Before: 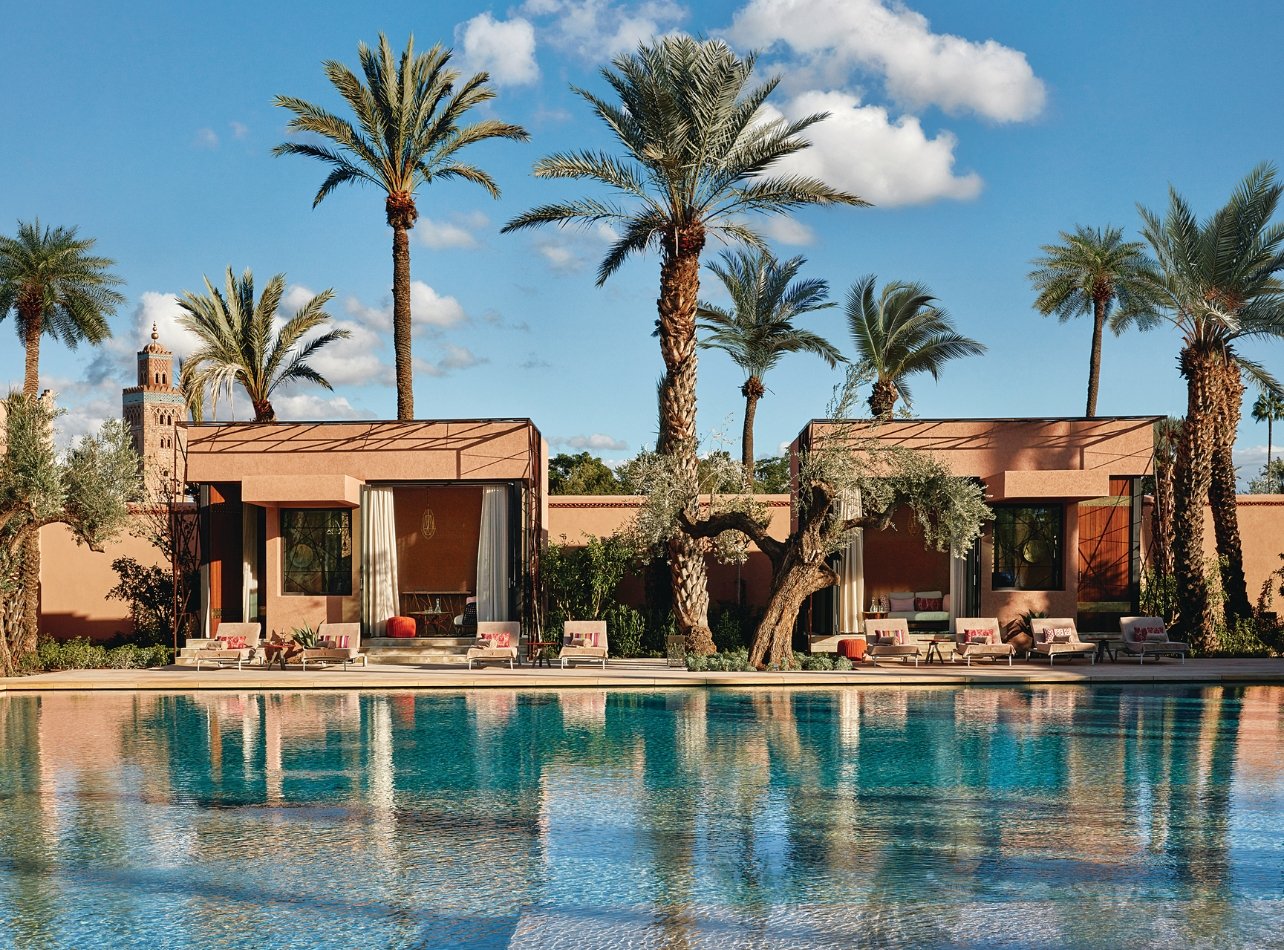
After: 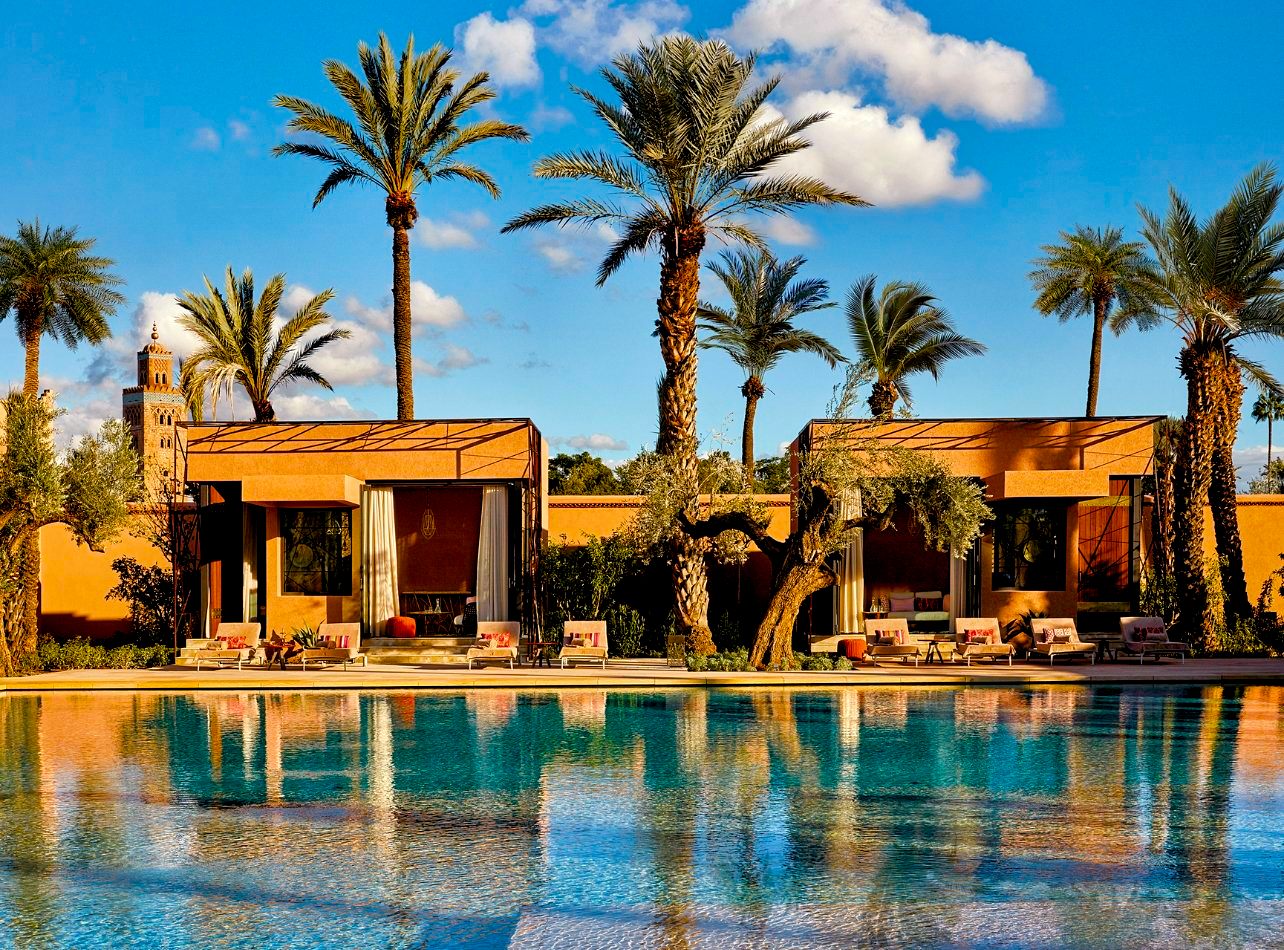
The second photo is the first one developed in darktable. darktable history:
color balance rgb: power › chroma 1.532%, power › hue 26.66°, global offset › luminance -1.445%, linear chroma grading › global chroma 15.434%, perceptual saturation grading › global saturation 49.634%, contrast 4.877%
